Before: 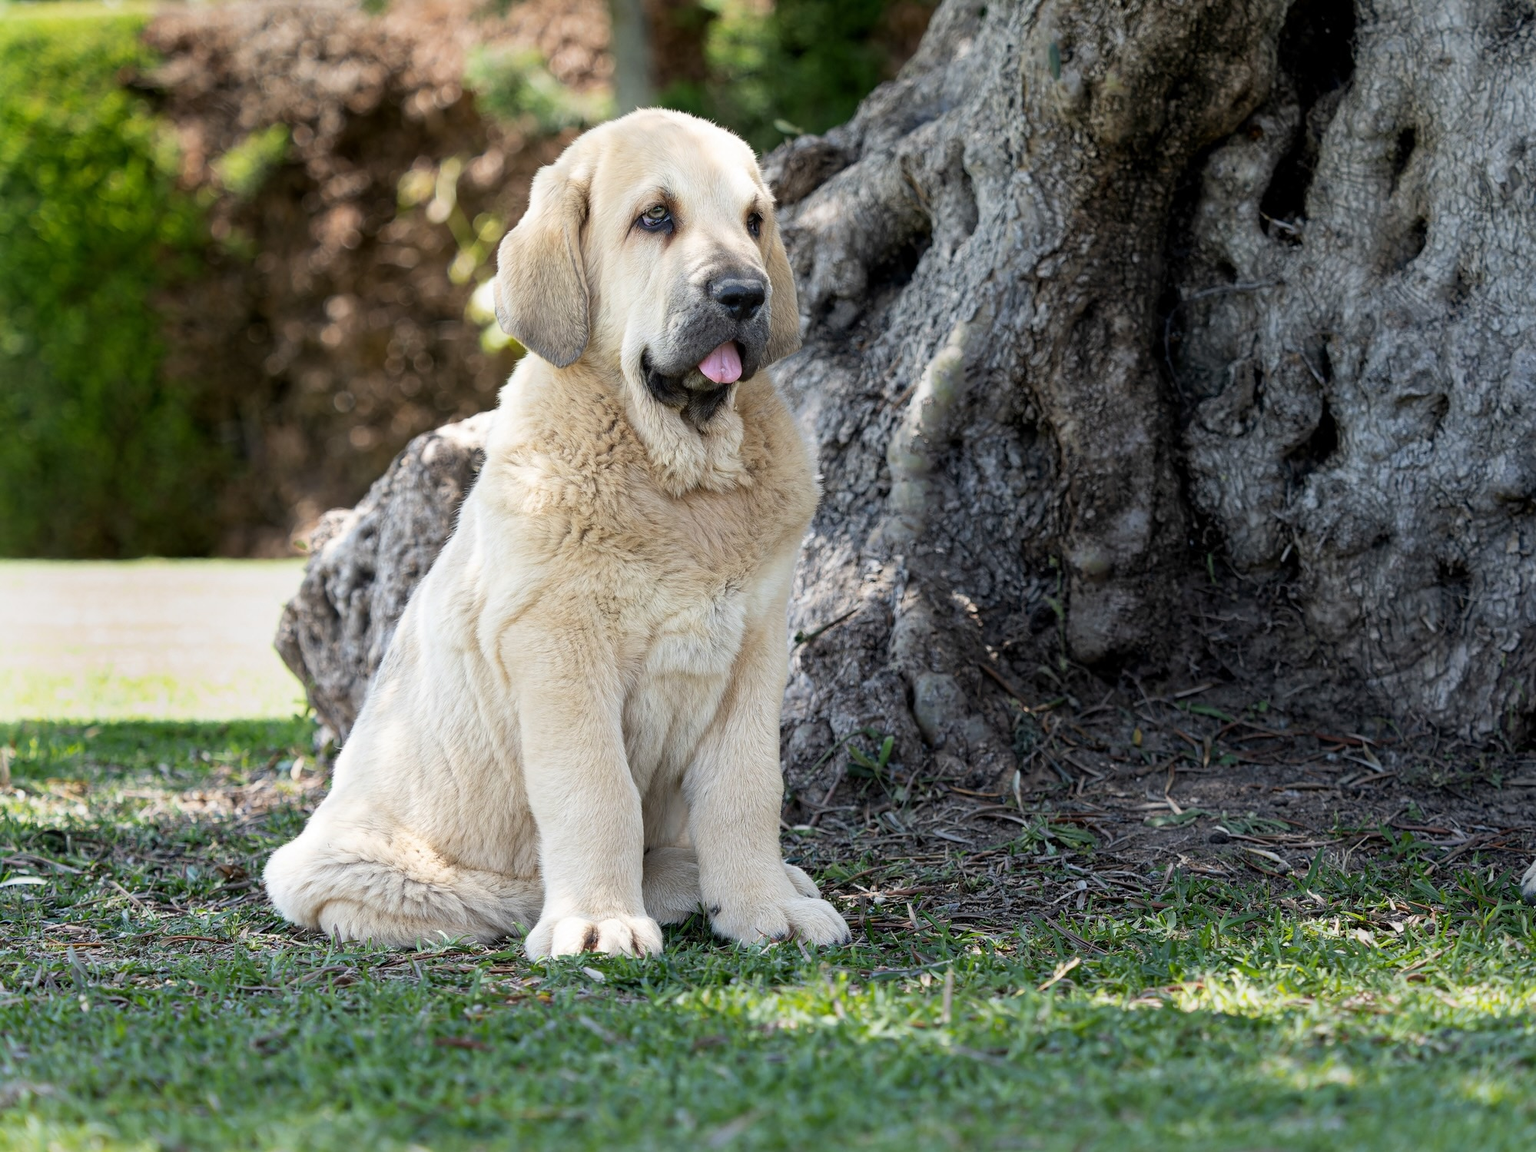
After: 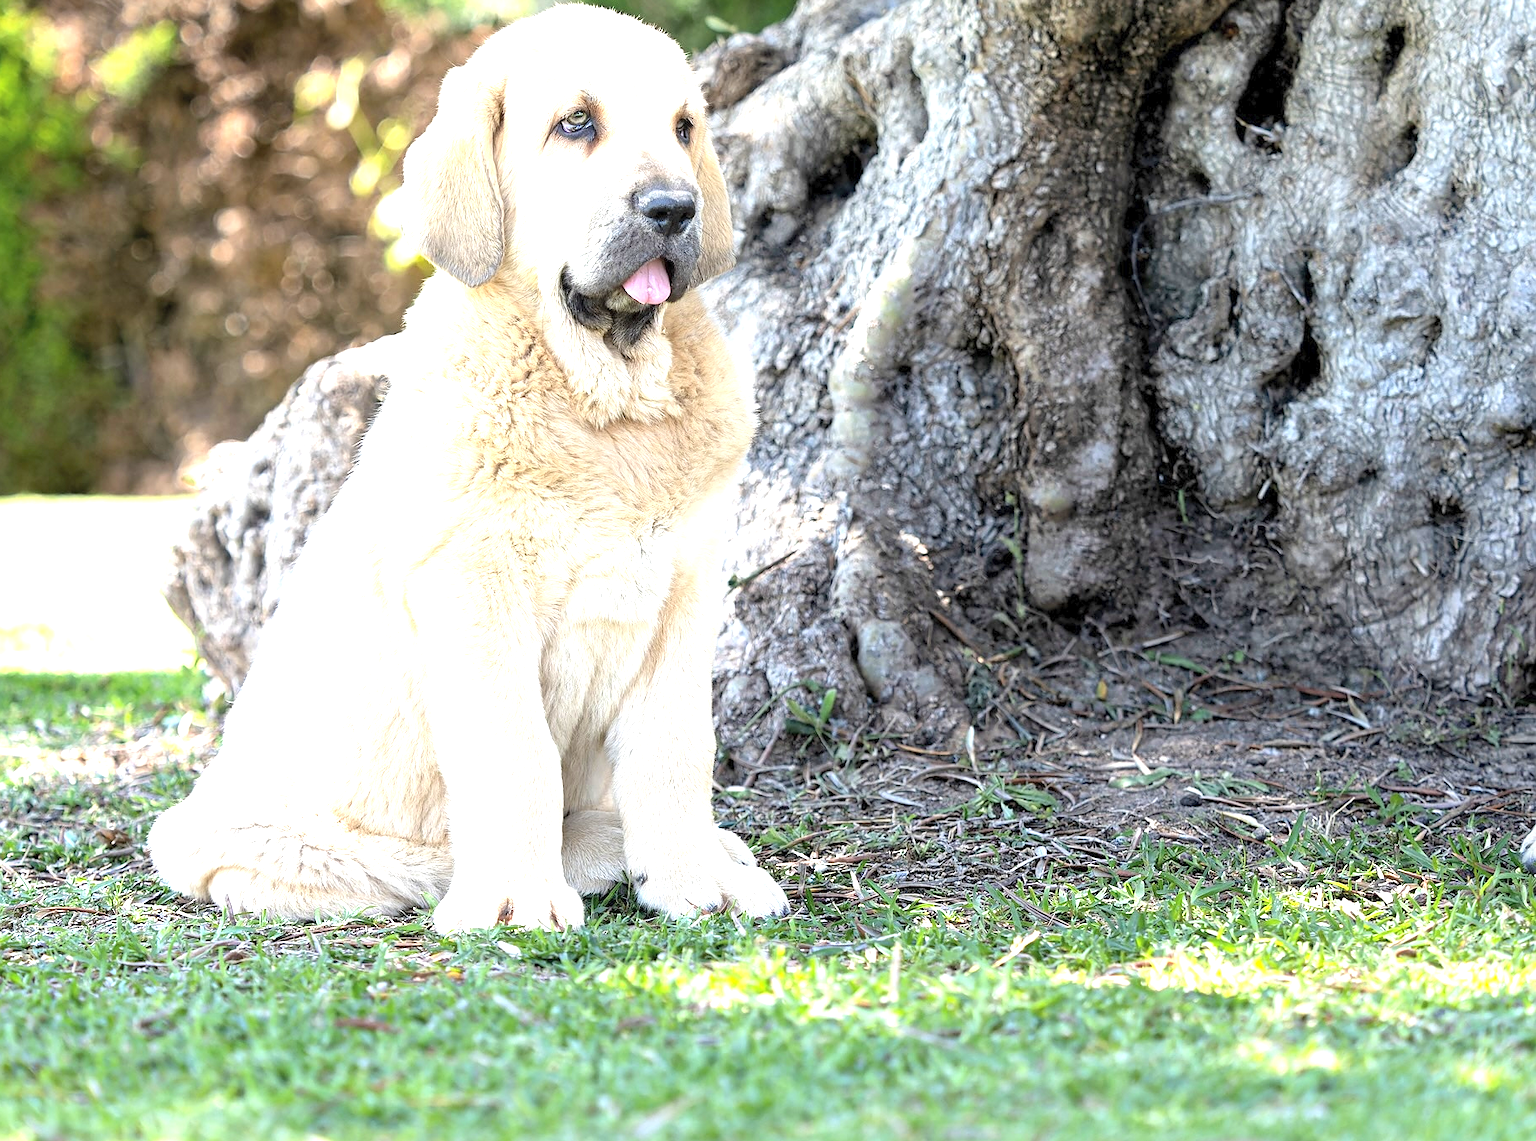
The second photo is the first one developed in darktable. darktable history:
contrast brightness saturation: brightness 0.147
color zones: curves: ch0 [(0.068, 0.464) (0.25, 0.5) (0.48, 0.508) (0.75, 0.536) (0.886, 0.476) (0.967, 0.456)]; ch1 [(0.066, 0.456) (0.25, 0.5) (0.616, 0.508) (0.746, 0.56) (0.934, 0.444)]
sharpen: radius 1.027
exposure: exposure 1.506 EV, compensate exposure bias true, compensate highlight preservation false
crop and rotate: left 8.317%, top 9.076%
